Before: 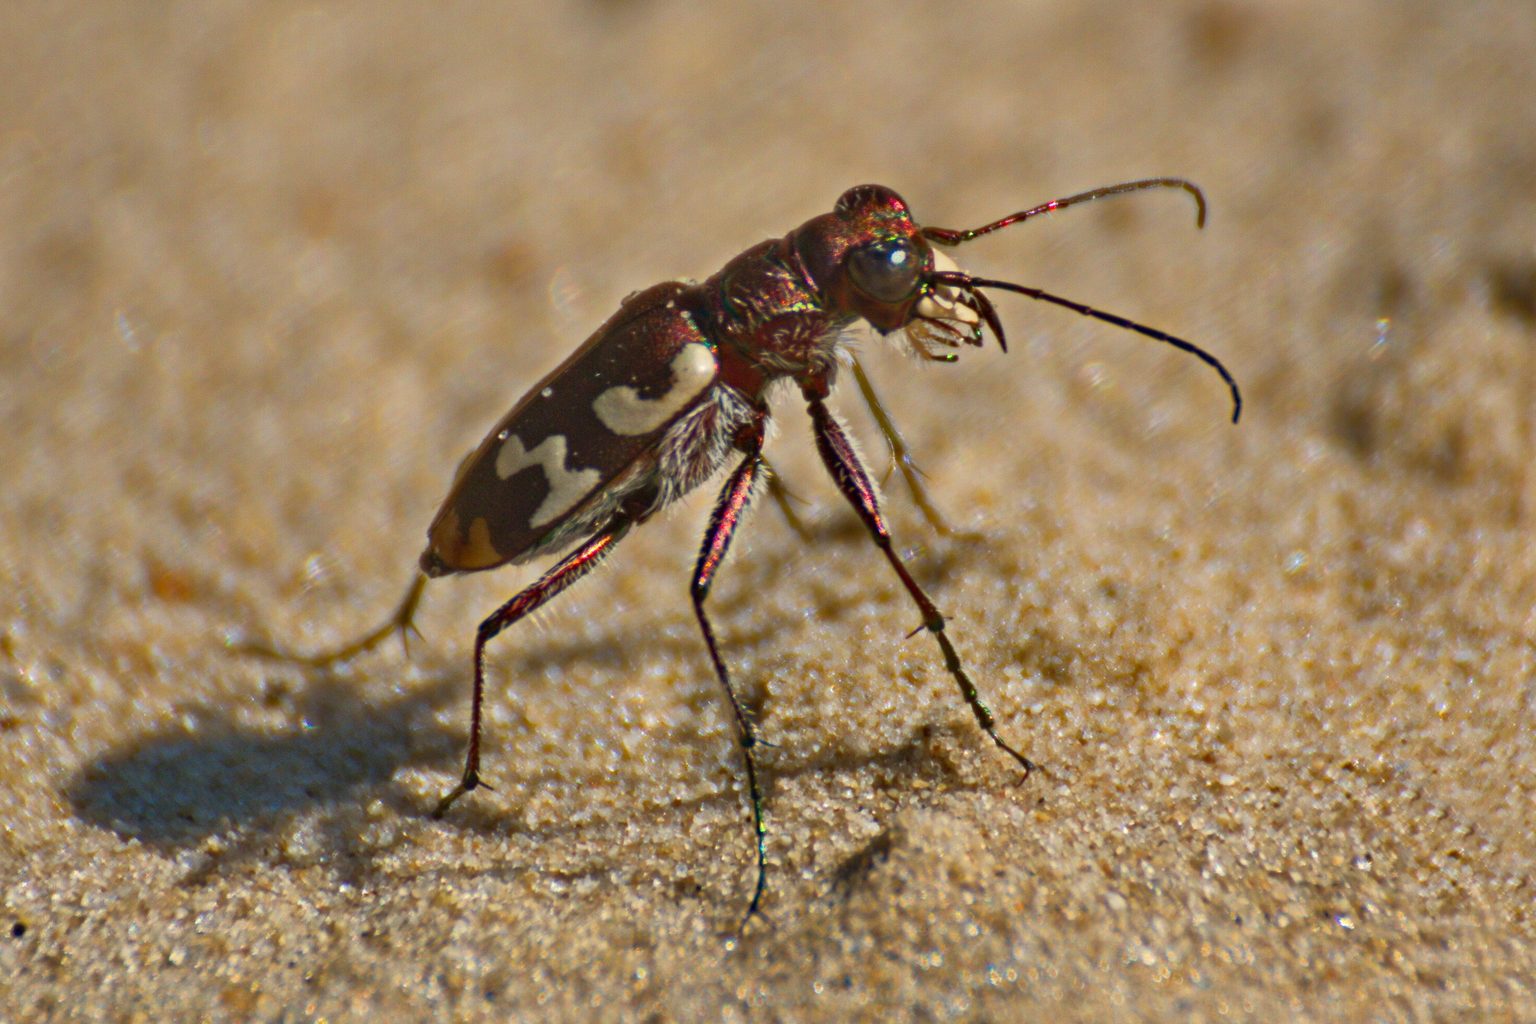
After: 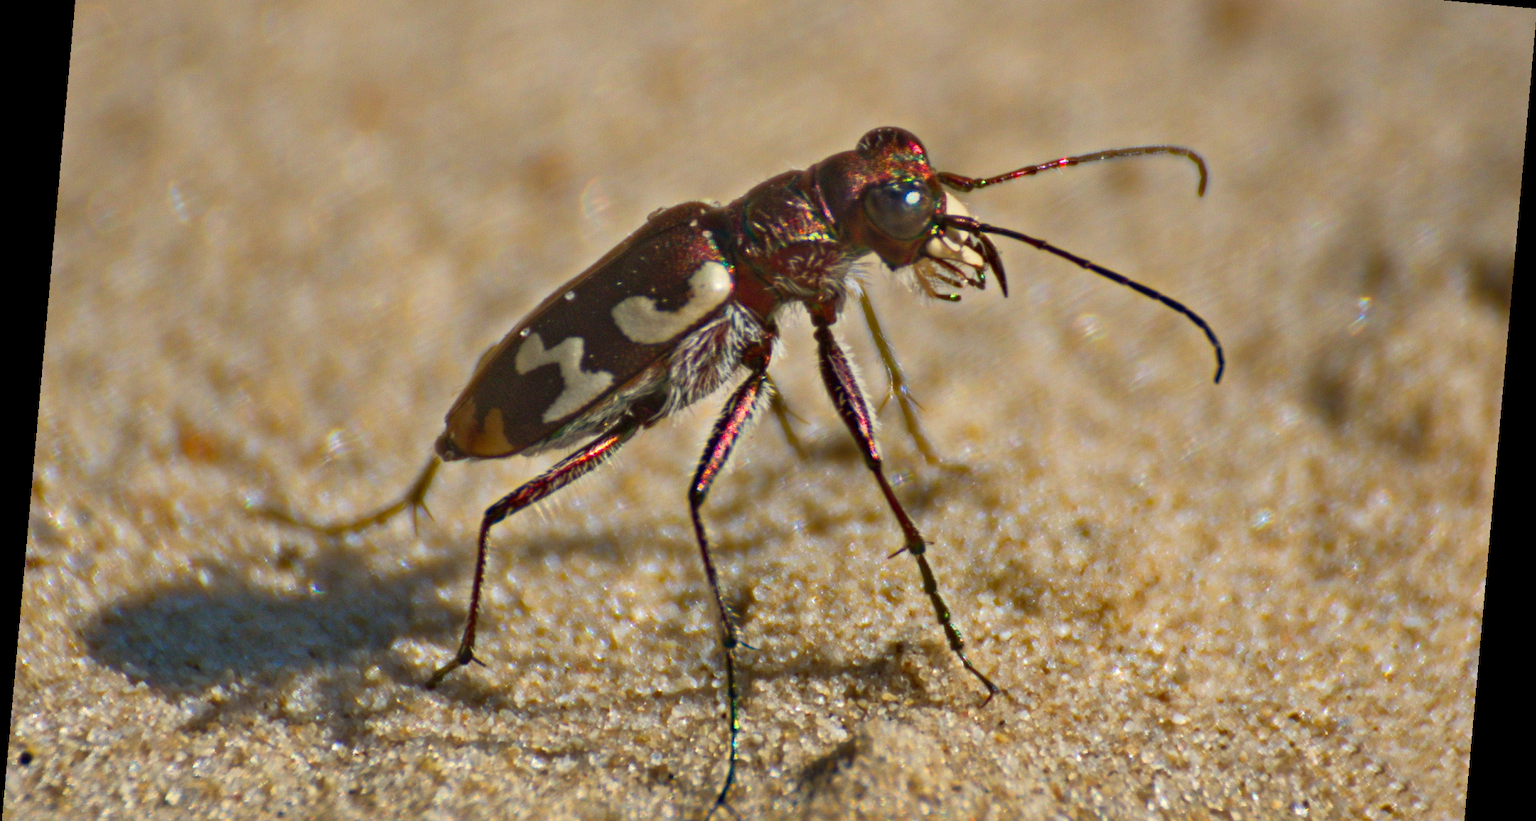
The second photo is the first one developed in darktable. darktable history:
white balance: red 0.982, blue 1.018
rotate and perspective: rotation 5.12°, automatic cropping off
crop: top 11.038%, bottom 13.962%
exposure: exposure 0.131 EV, compensate highlight preservation false
